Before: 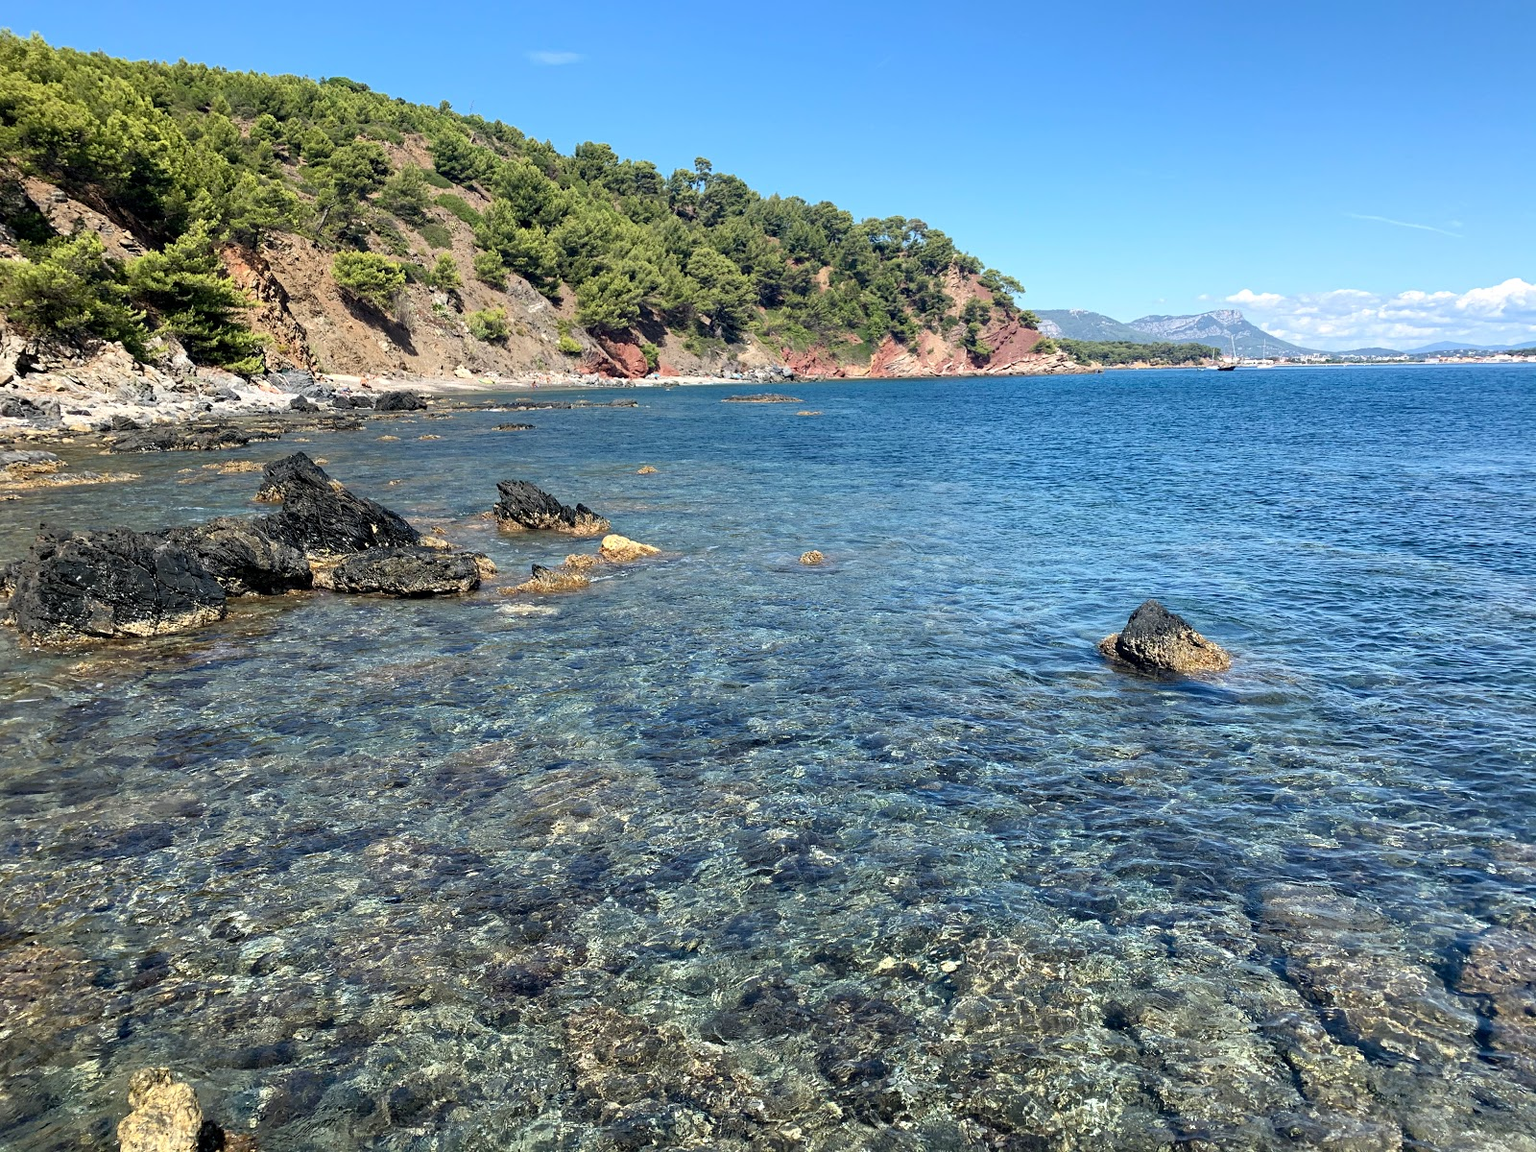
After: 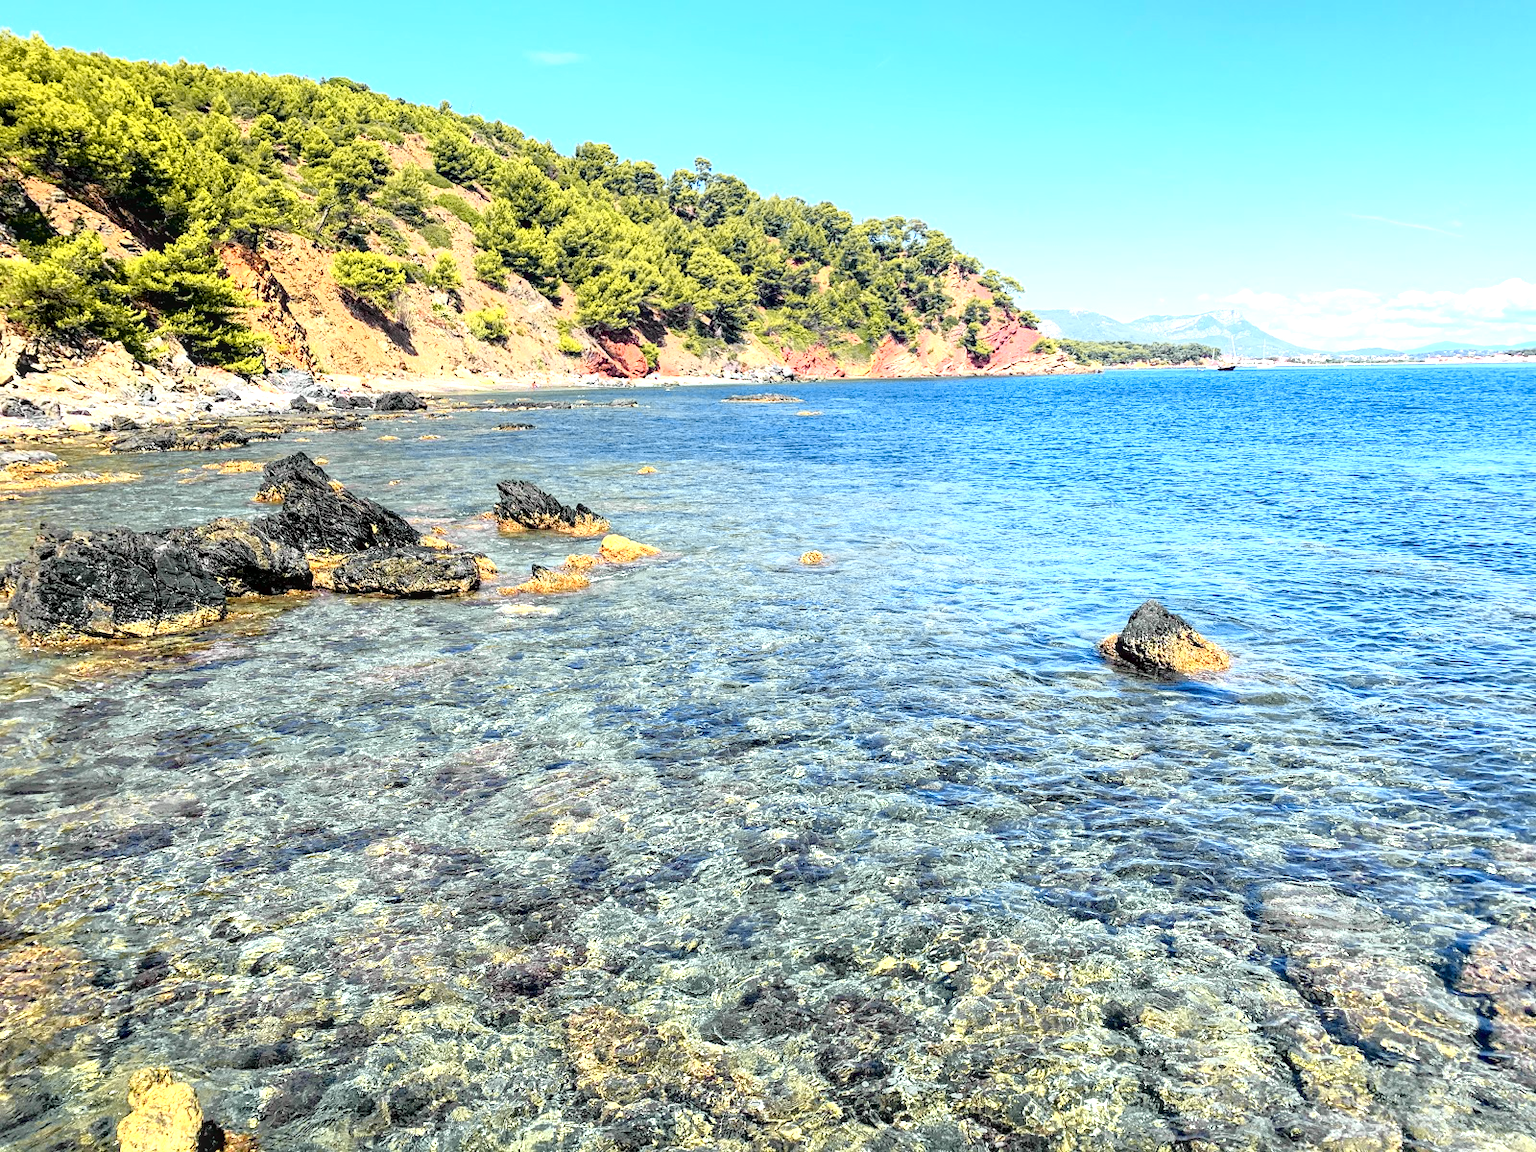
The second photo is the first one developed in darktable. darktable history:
tone curve: curves: ch0 [(0, 0) (0.062, 0.023) (0.168, 0.142) (0.359, 0.44) (0.469, 0.544) (0.634, 0.722) (0.839, 0.909) (0.998, 0.978)]; ch1 [(0, 0) (0.437, 0.453) (0.472, 0.47) (0.502, 0.504) (0.527, 0.546) (0.568, 0.619) (0.608, 0.665) (0.669, 0.748) (0.859, 0.899) (1, 1)]; ch2 [(0, 0) (0.33, 0.301) (0.421, 0.443) (0.473, 0.501) (0.504, 0.504) (0.535, 0.564) (0.575, 0.625) (0.608, 0.676) (1, 1)], color space Lab, independent channels, preserve colors none
local contrast: on, module defaults
exposure: black level correction 0.001, exposure 0.96 EV, compensate exposure bias true, compensate highlight preservation false
